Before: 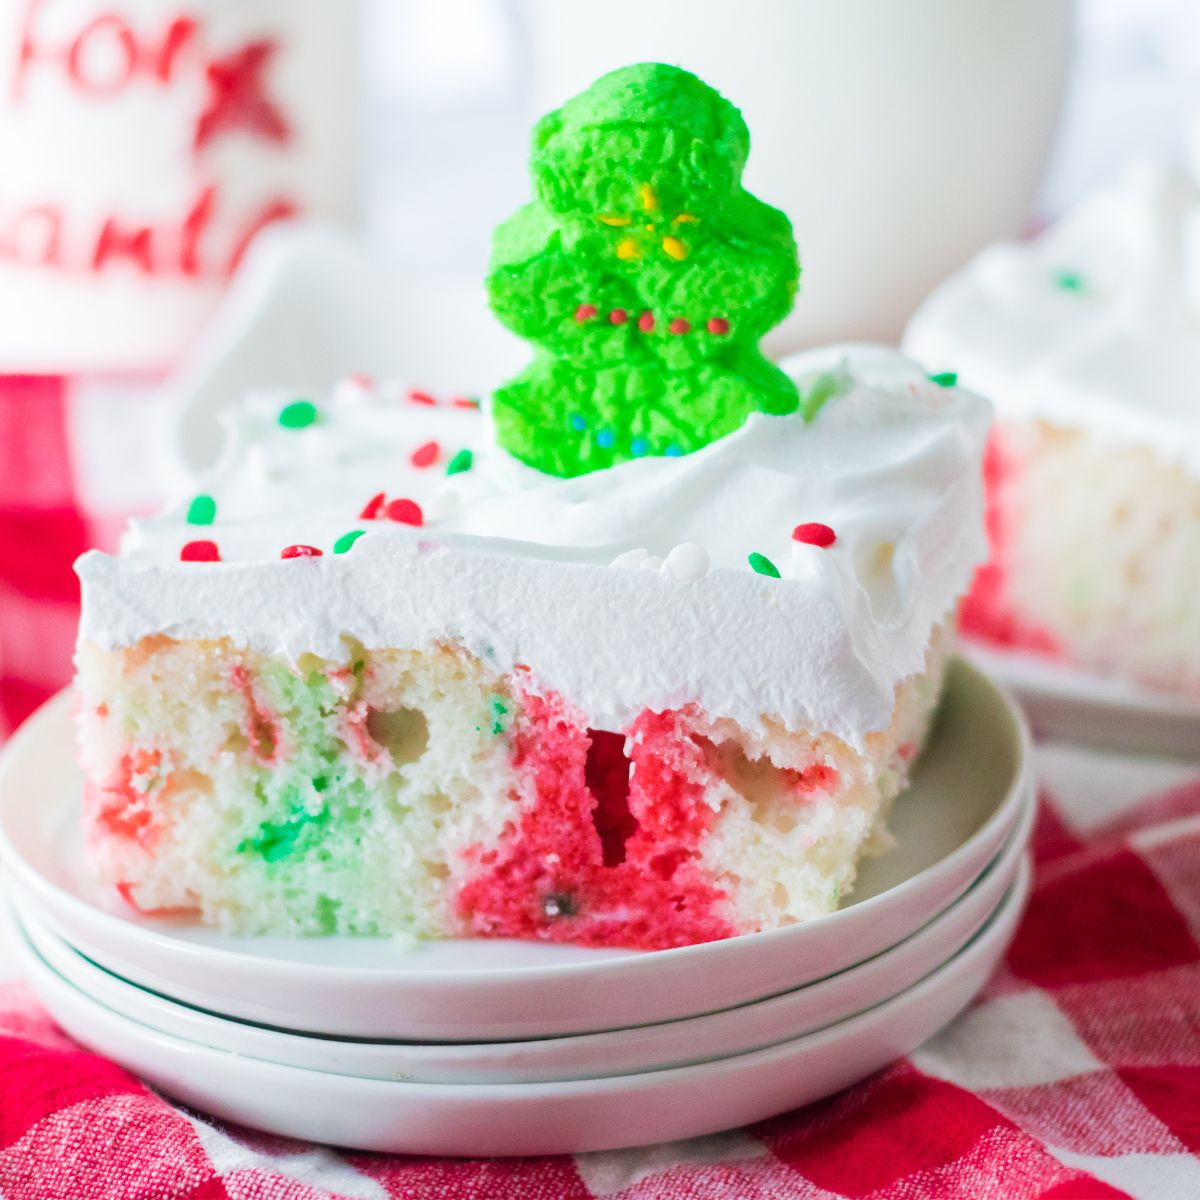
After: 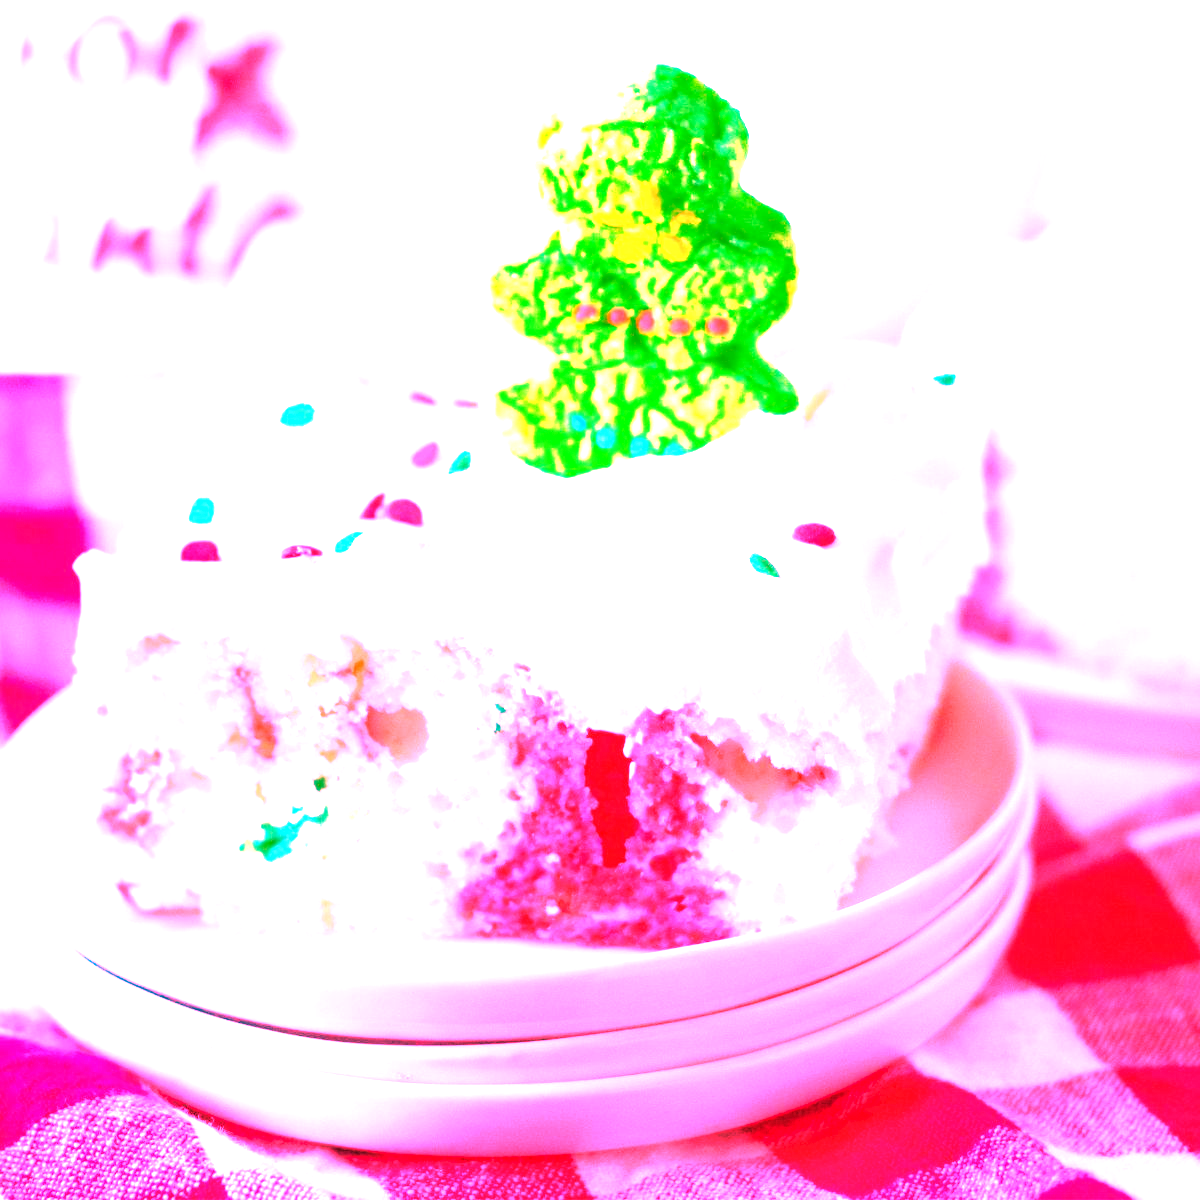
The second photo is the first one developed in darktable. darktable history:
exposure: black level correction -0.001, exposure 0.9 EV, compensate exposure bias true, compensate highlight preservation false
white balance: red 4.26, blue 1.802
local contrast: mode bilateral grid, contrast 20, coarseness 50, detail 120%, midtone range 0.2
